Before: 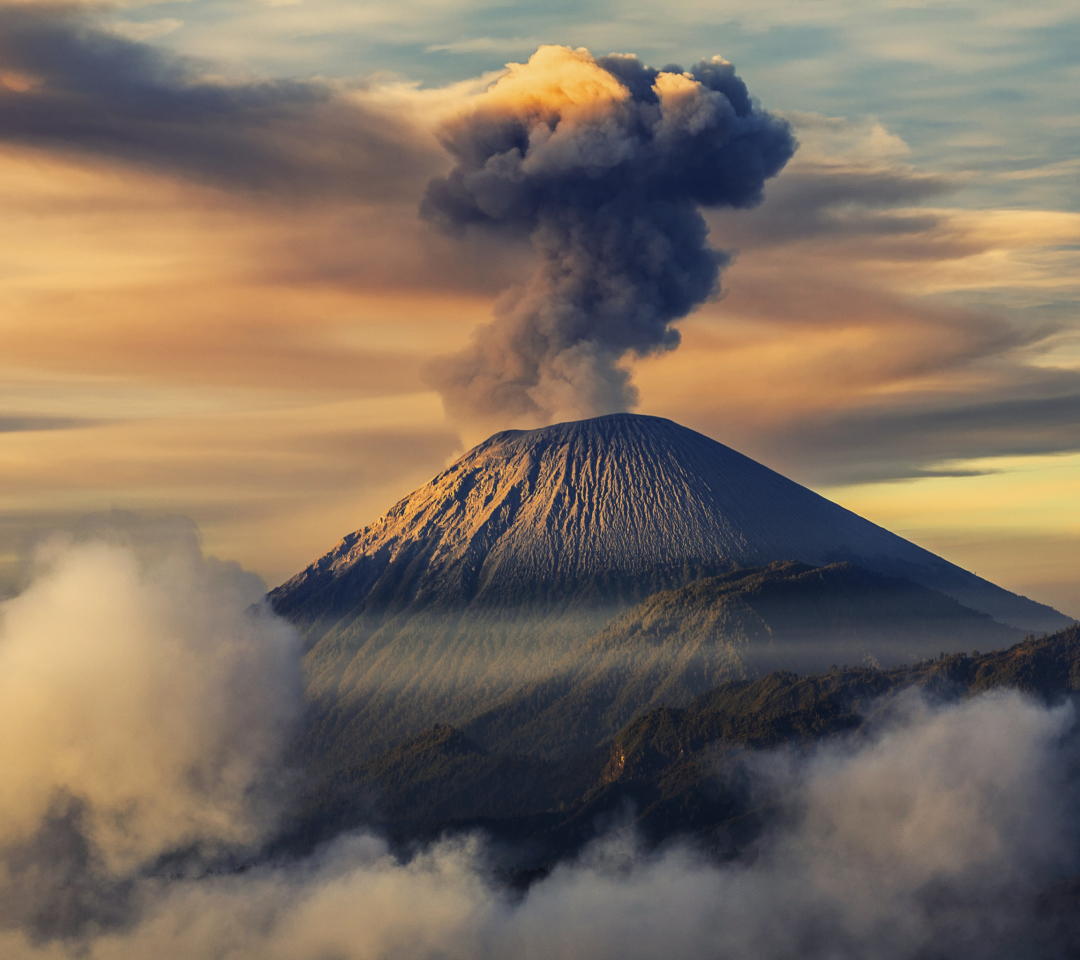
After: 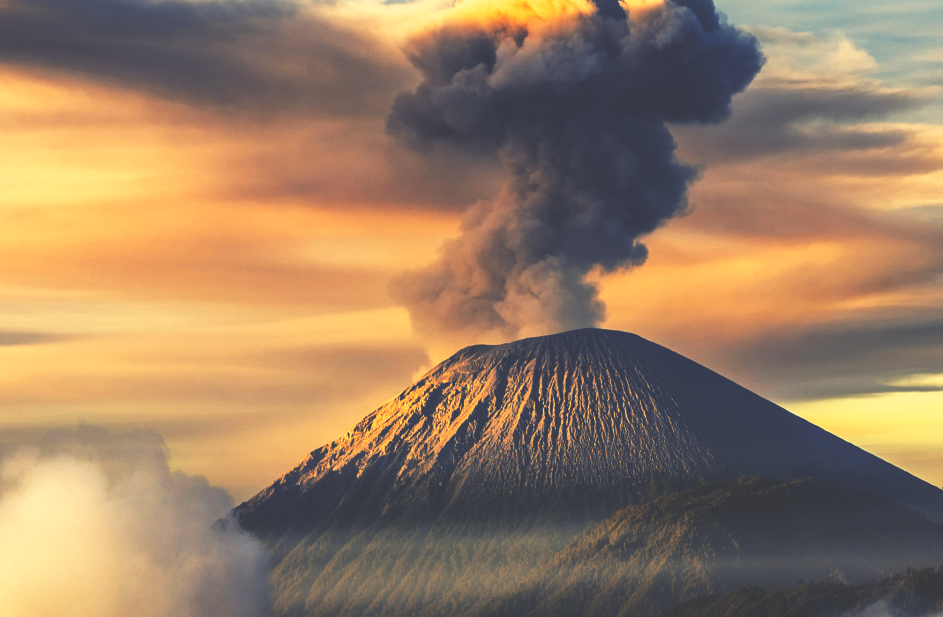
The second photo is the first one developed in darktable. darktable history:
crop: left 3.065%, top 8.895%, right 9.612%, bottom 26.805%
tone equalizer: edges refinement/feathering 500, mask exposure compensation -1.57 EV, preserve details no
base curve: curves: ch0 [(0, 0.036) (0.007, 0.037) (0.604, 0.887) (1, 1)], preserve colors none
